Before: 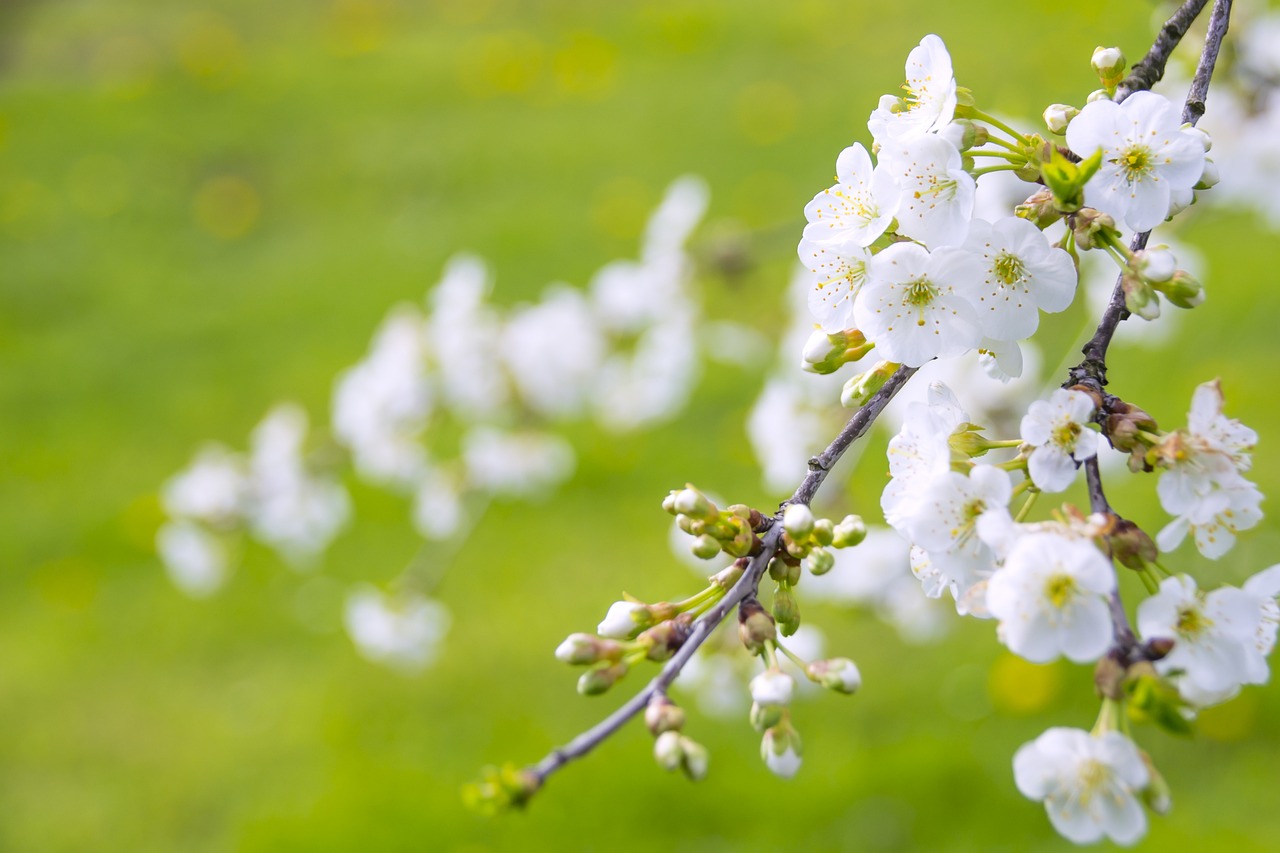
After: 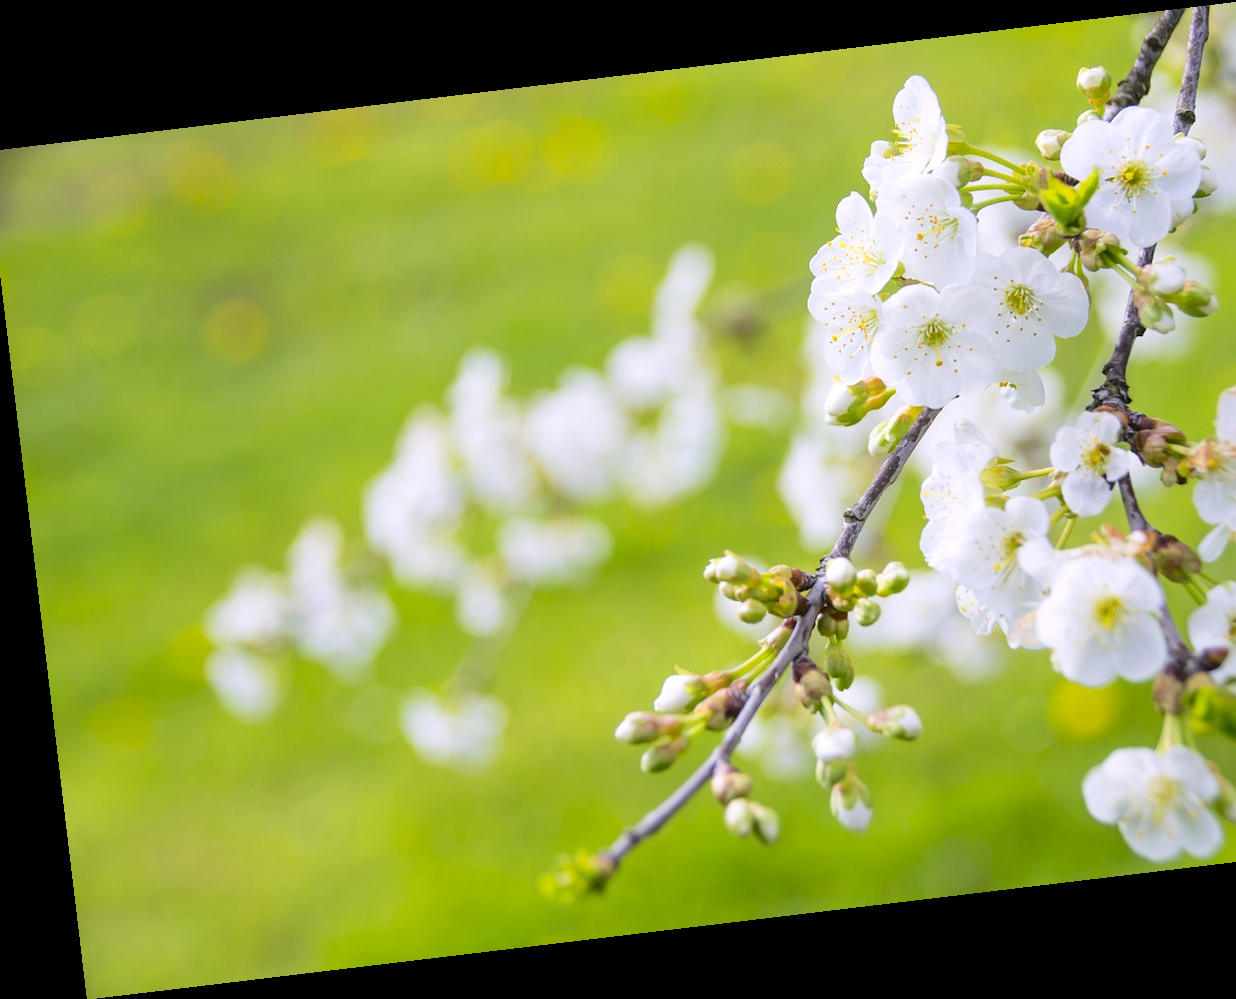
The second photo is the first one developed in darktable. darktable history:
crop and rotate: left 1.088%, right 8.807%
rotate and perspective: rotation -6.83°, automatic cropping off
tone curve: curves: ch0 [(0, 0) (0.641, 0.691) (1, 1)]
